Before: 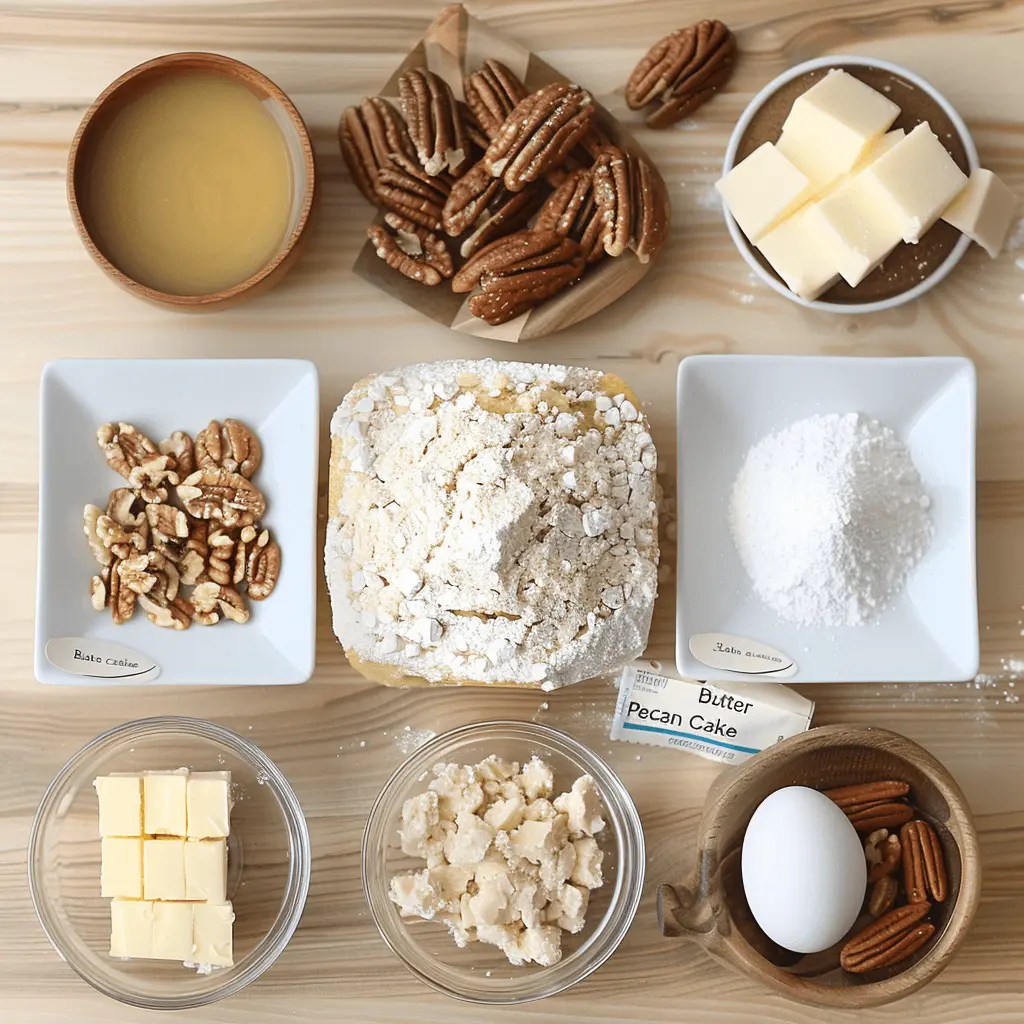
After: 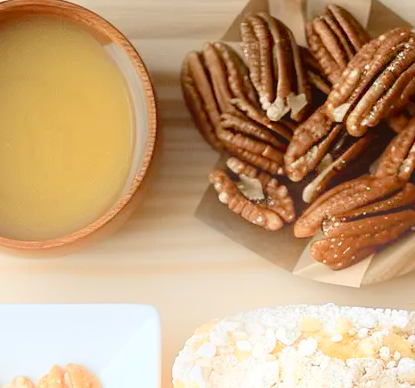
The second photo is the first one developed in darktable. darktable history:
crop: left 15.452%, top 5.459%, right 43.956%, bottom 56.62%
white balance: red 1, blue 1
exposure: black level correction 0.01, exposure 0.011 EV, compensate highlight preservation false
contrast brightness saturation: contrast 0.07, brightness 0.08, saturation 0.18
bloom: threshold 82.5%, strength 16.25%
